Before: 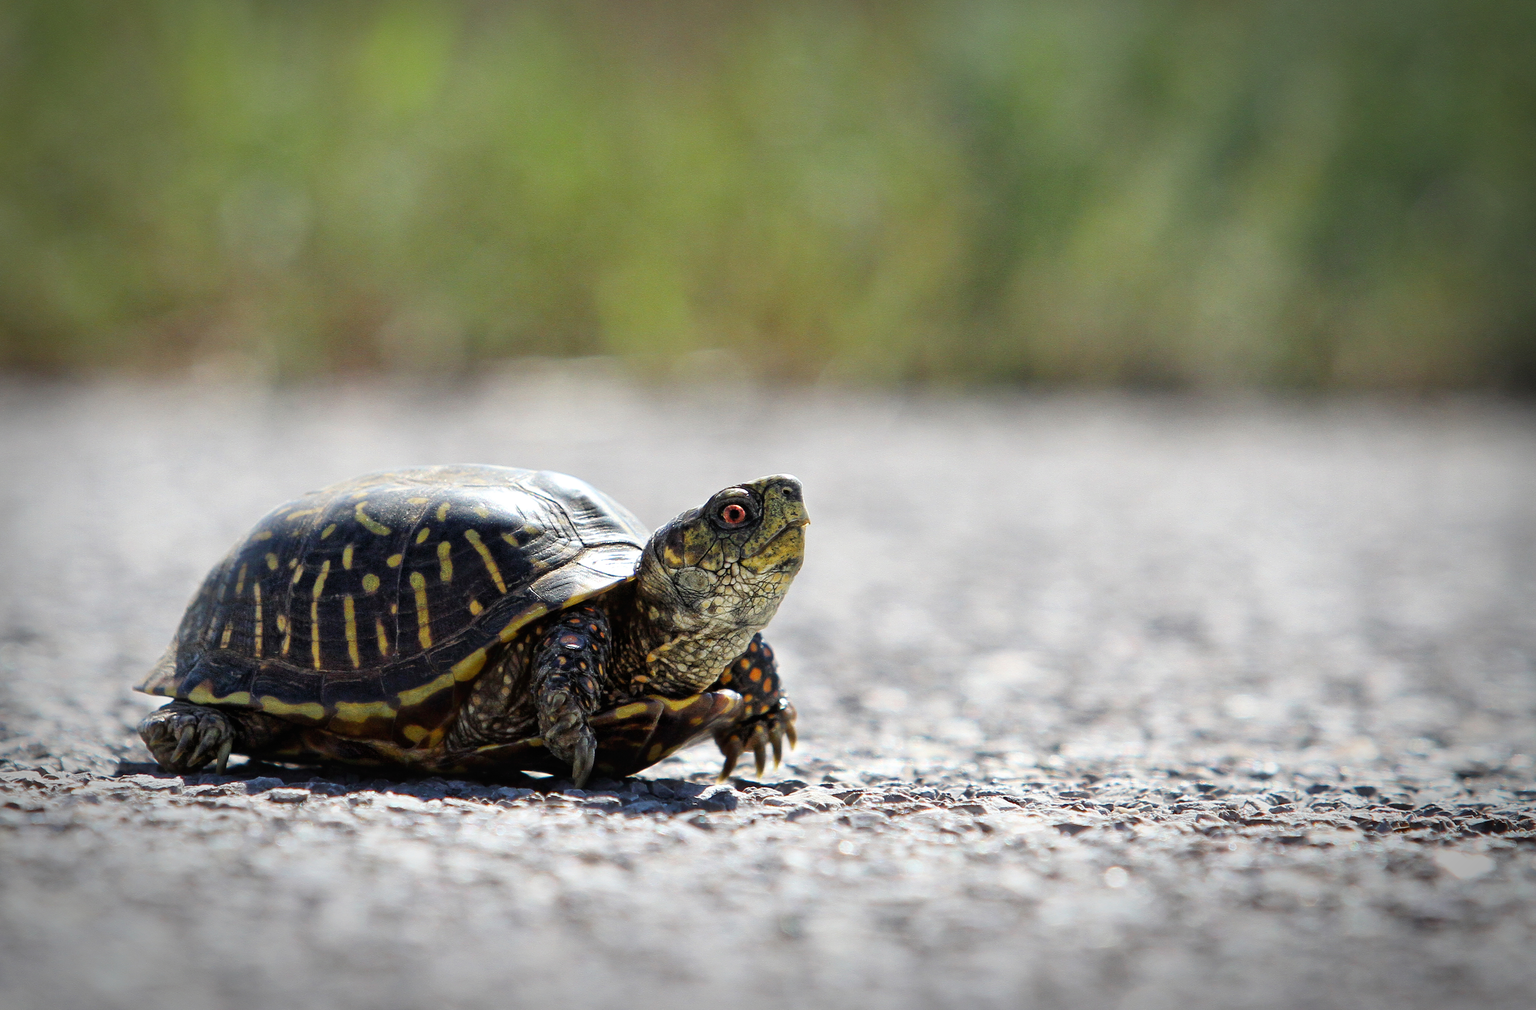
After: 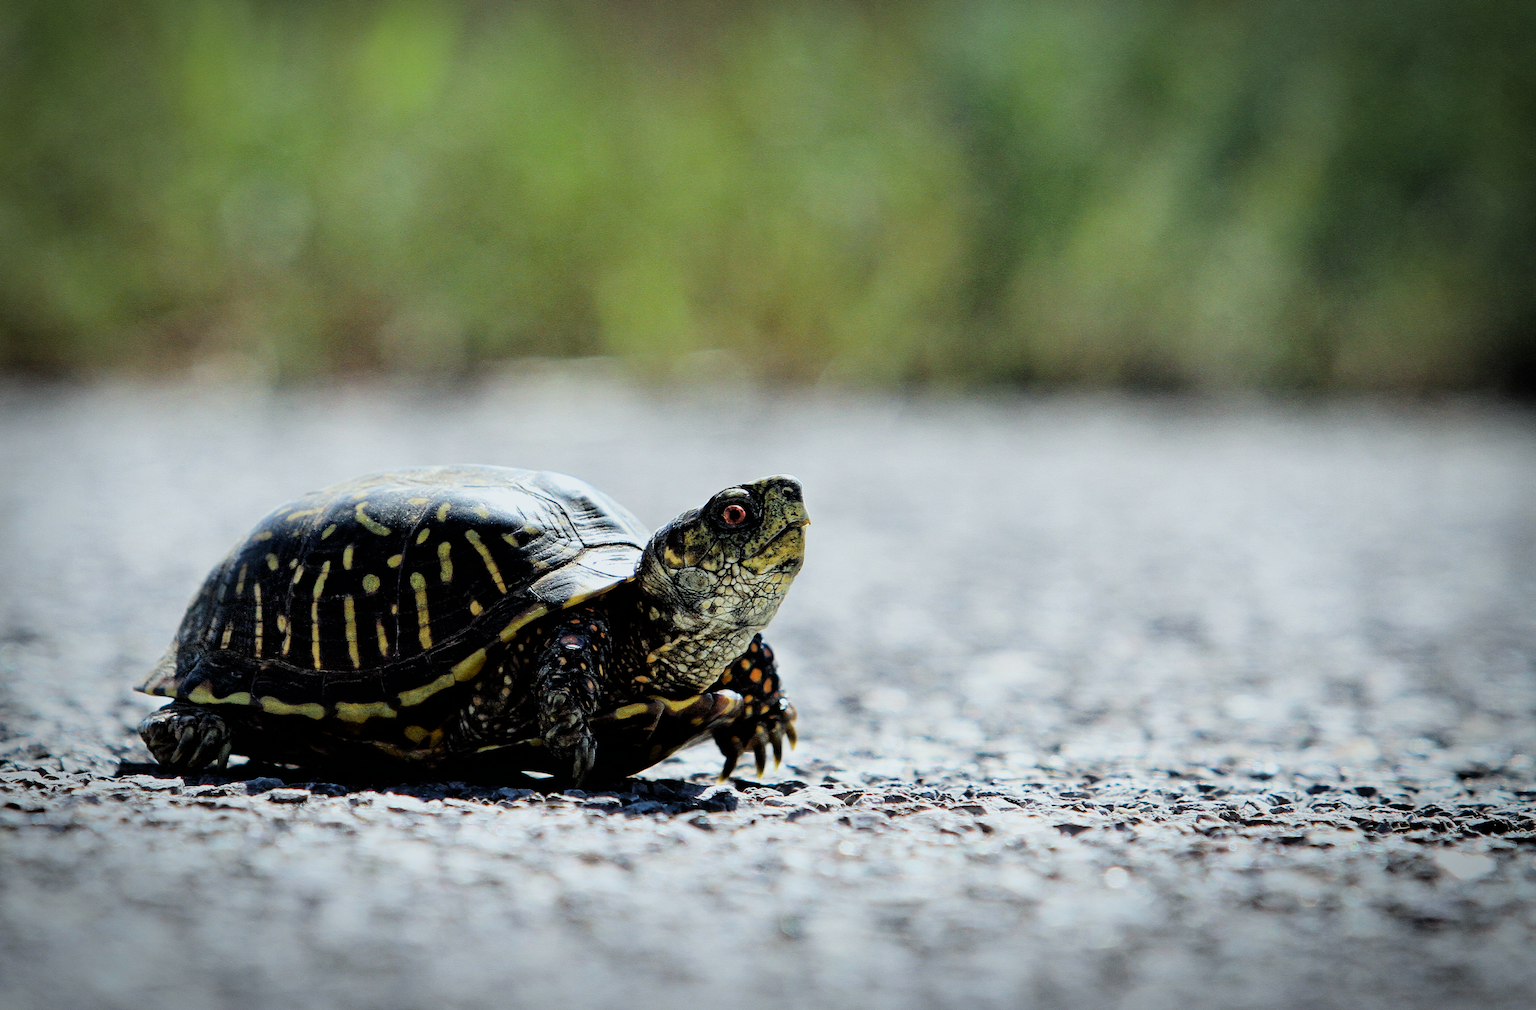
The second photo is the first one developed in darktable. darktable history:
filmic rgb: black relative exposure -5.04 EV, white relative exposure 3.97 EV, hardness 2.9, contrast 1.384, highlights saturation mix -28.87%
color calibration: illuminant Planckian (black body), adaptation linear Bradford (ICC v4), x 0.362, y 0.366, temperature 4496.4 K
haze removal: strength 0.289, distance 0.248, compatibility mode true, adaptive false
